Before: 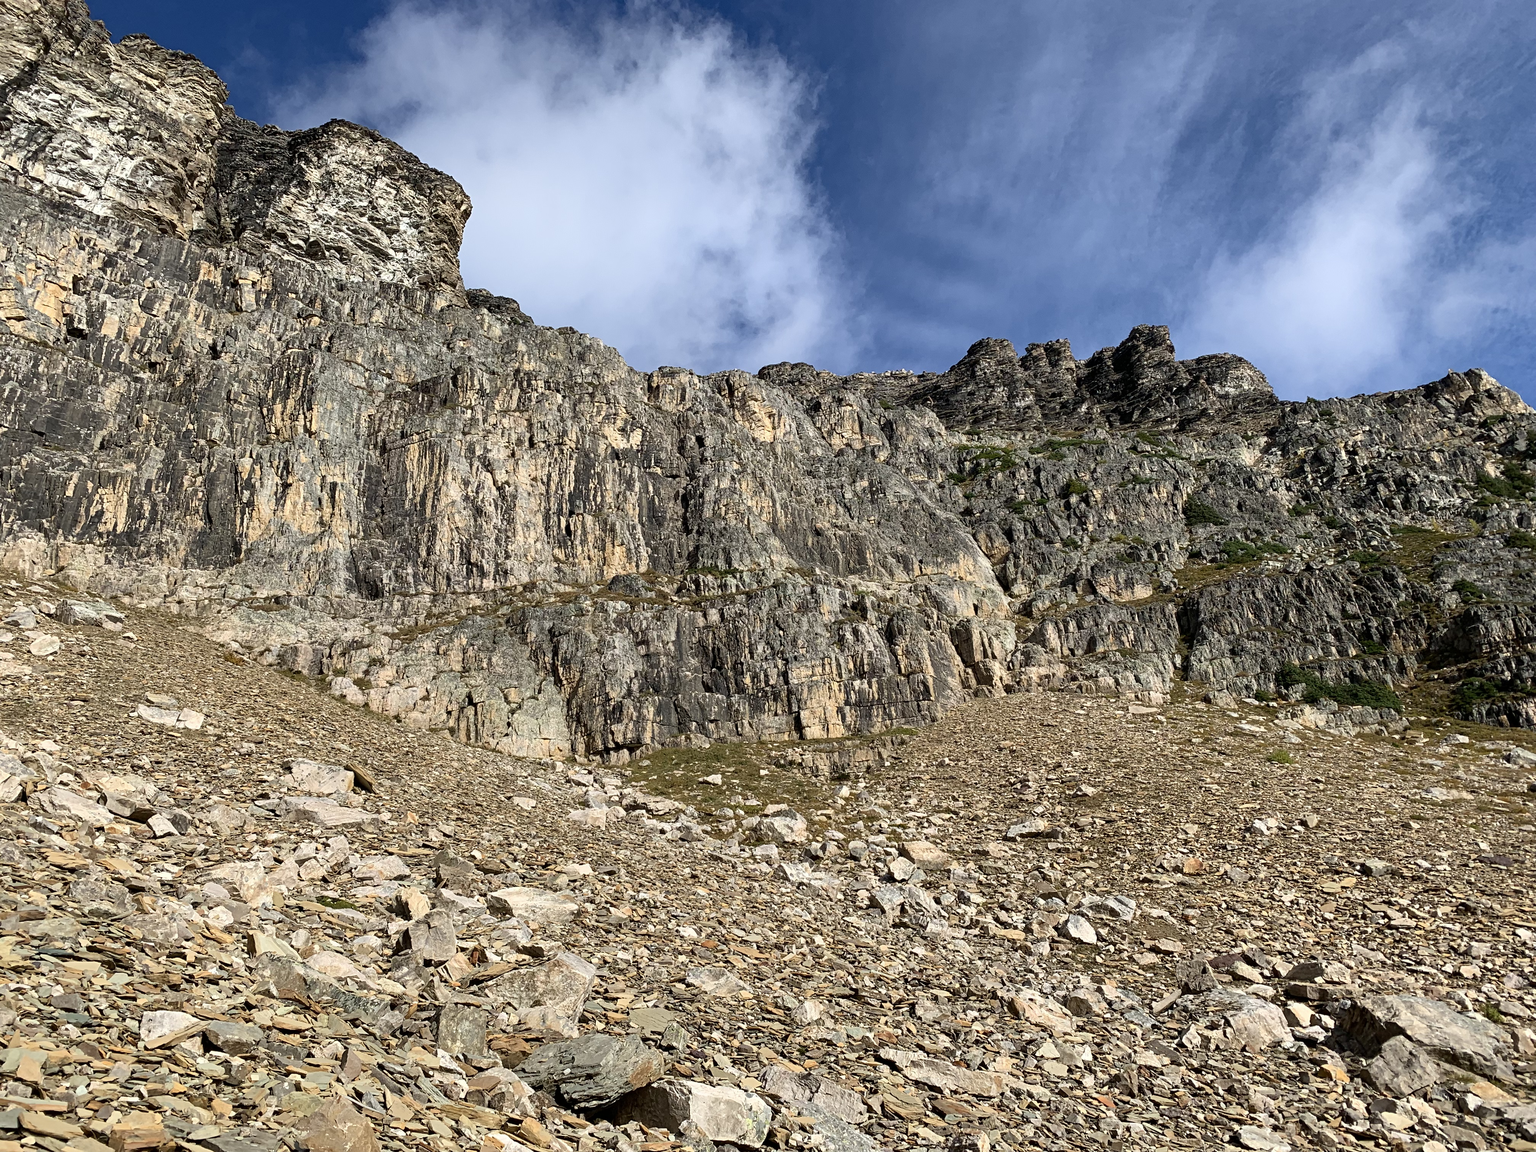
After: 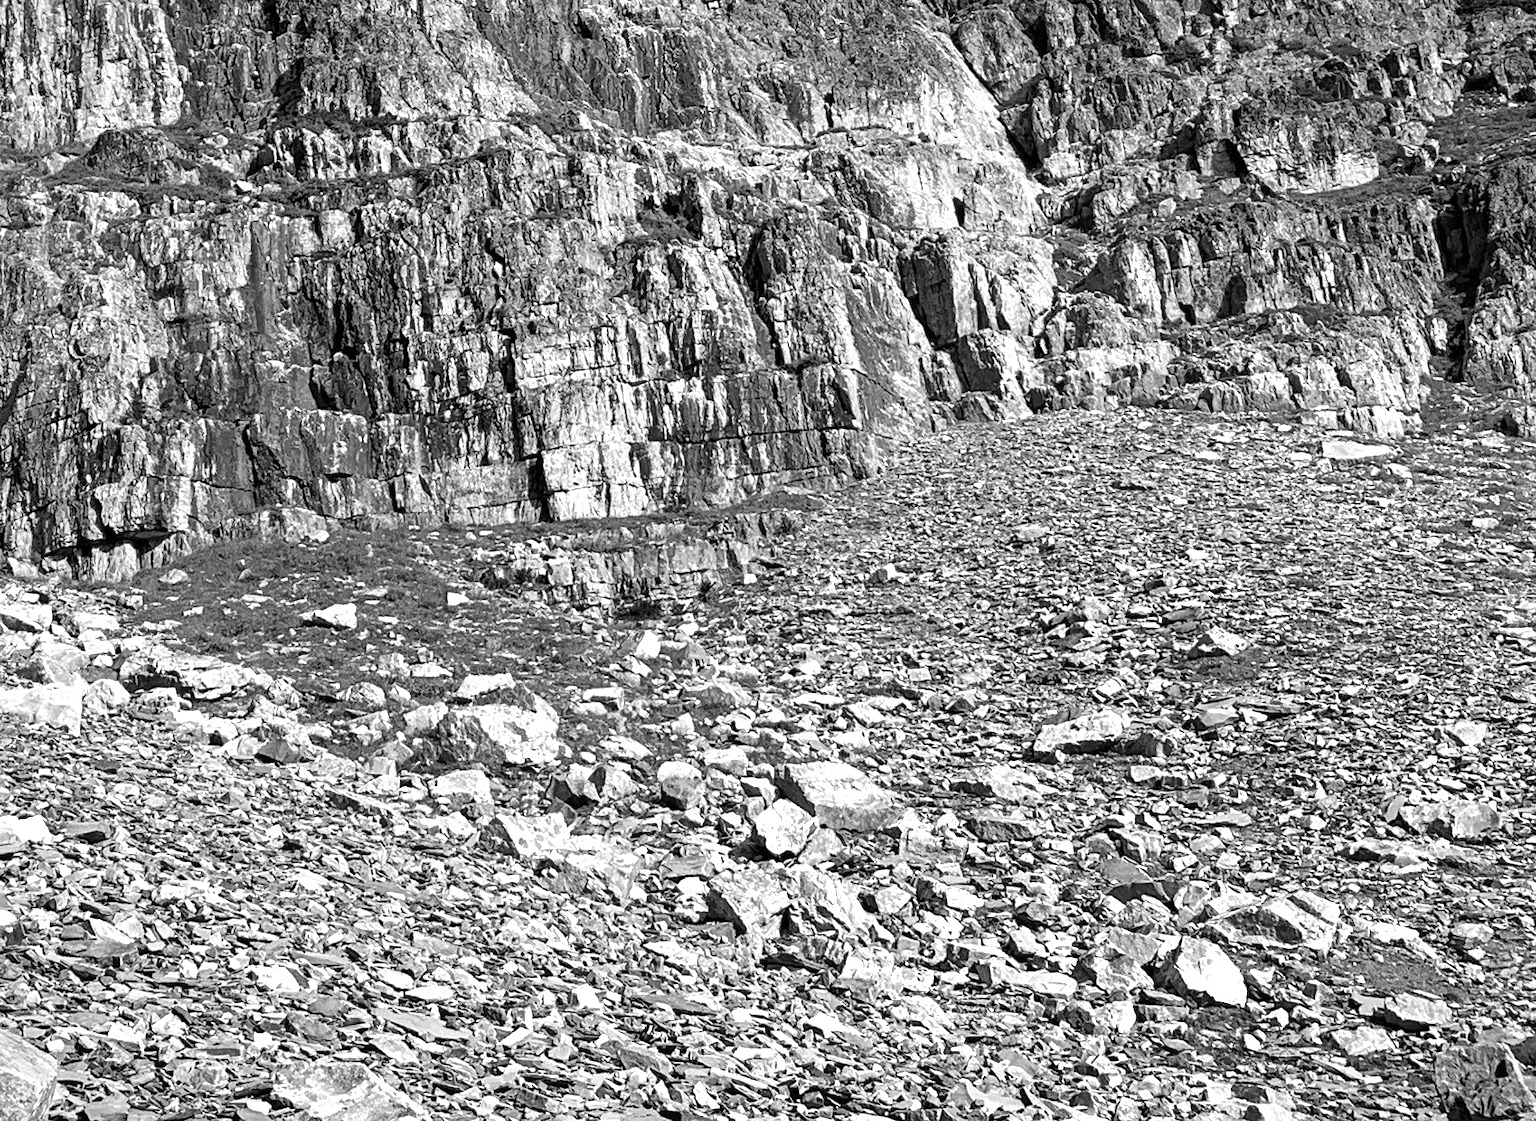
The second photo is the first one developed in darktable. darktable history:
tone curve: curves: ch0 [(0, 0) (0.003, 0.022) (0.011, 0.027) (0.025, 0.038) (0.044, 0.056) (0.069, 0.081) (0.1, 0.11) (0.136, 0.145) (0.177, 0.185) (0.224, 0.229) (0.277, 0.278) (0.335, 0.335) (0.399, 0.399) (0.468, 0.468) (0.543, 0.543) (0.623, 0.623) (0.709, 0.705) (0.801, 0.793) (0.898, 0.887) (1, 1)], preserve colors none
exposure: exposure 0.64 EV, compensate highlight preservation false
white balance: red 0.967, blue 1.119, emerald 0.756
vignetting: fall-off start 100%, brightness -0.282, width/height ratio 1.31
crop: left 37.221%, top 45.169%, right 20.63%, bottom 13.777%
monochrome: a -35.87, b 49.73, size 1.7
local contrast: highlights 100%, shadows 100%, detail 120%, midtone range 0.2
